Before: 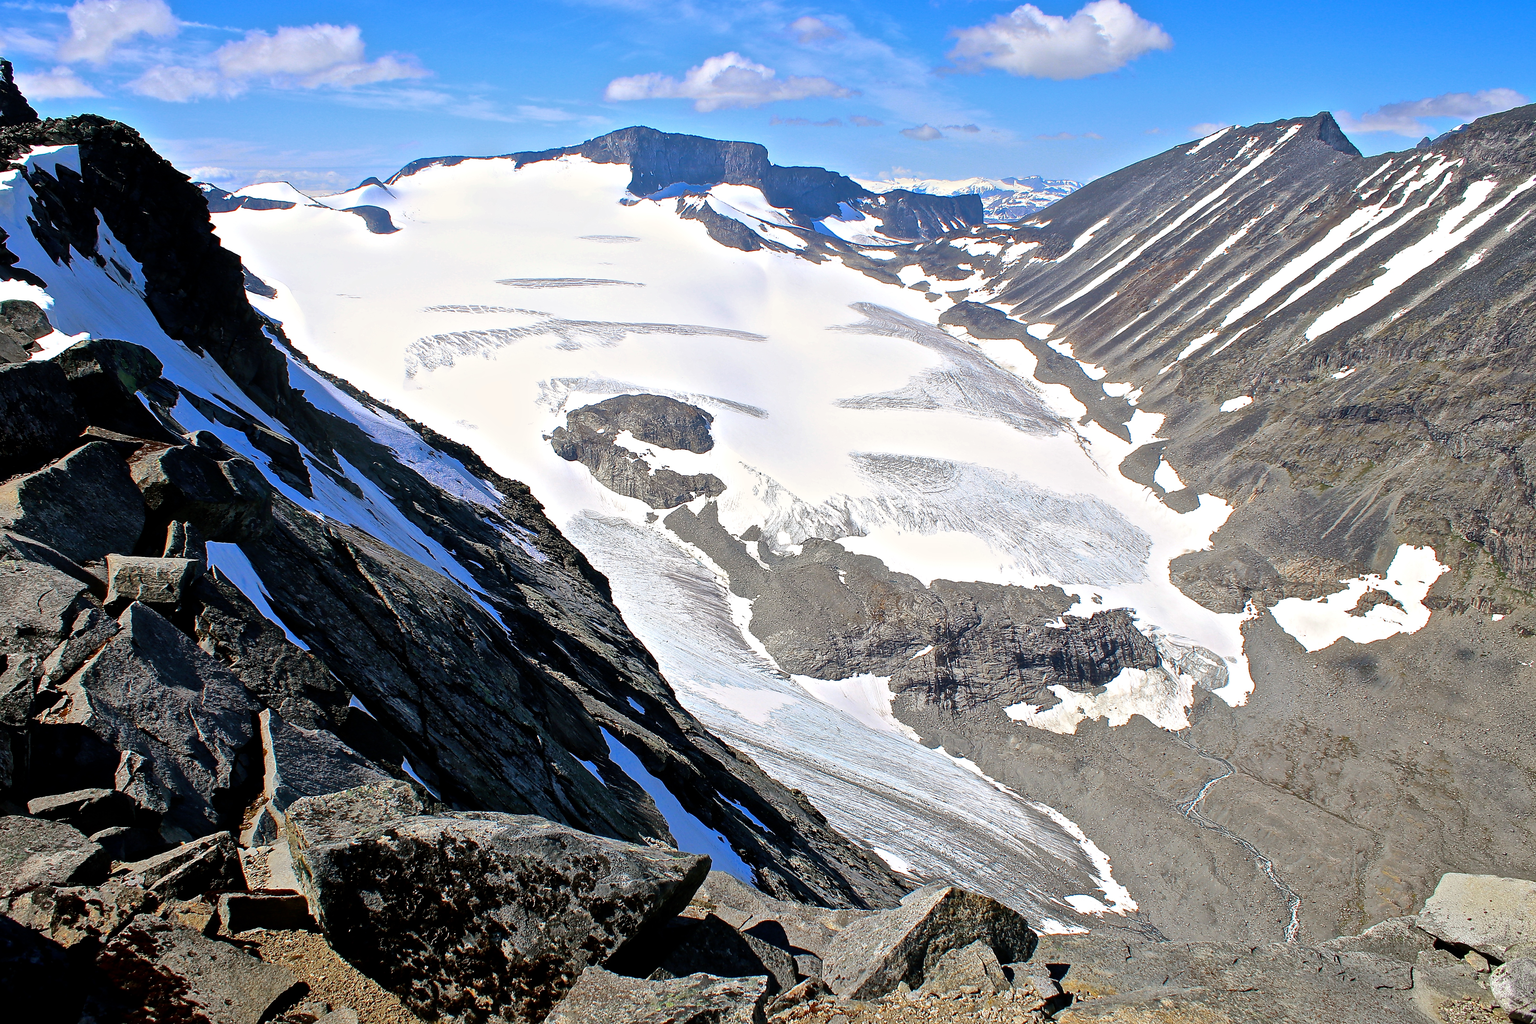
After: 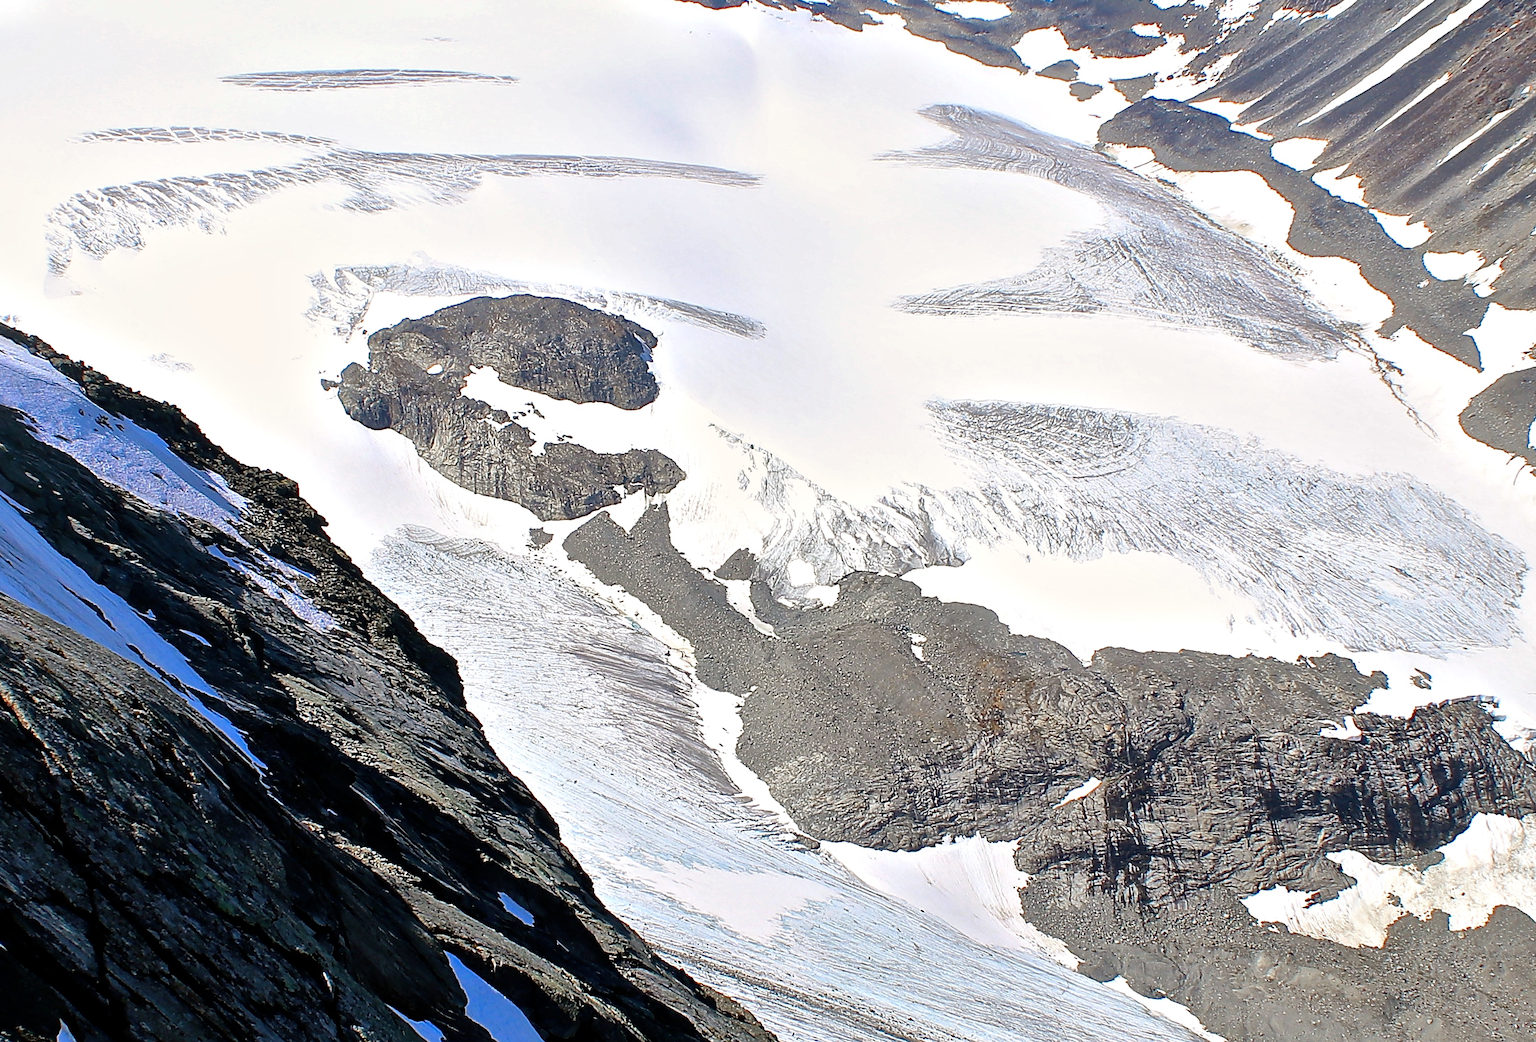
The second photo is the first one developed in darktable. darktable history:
rotate and perspective: rotation -1.24°, automatic cropping off
crop: left 25%, top 25%, right 25%, bottom 25%
